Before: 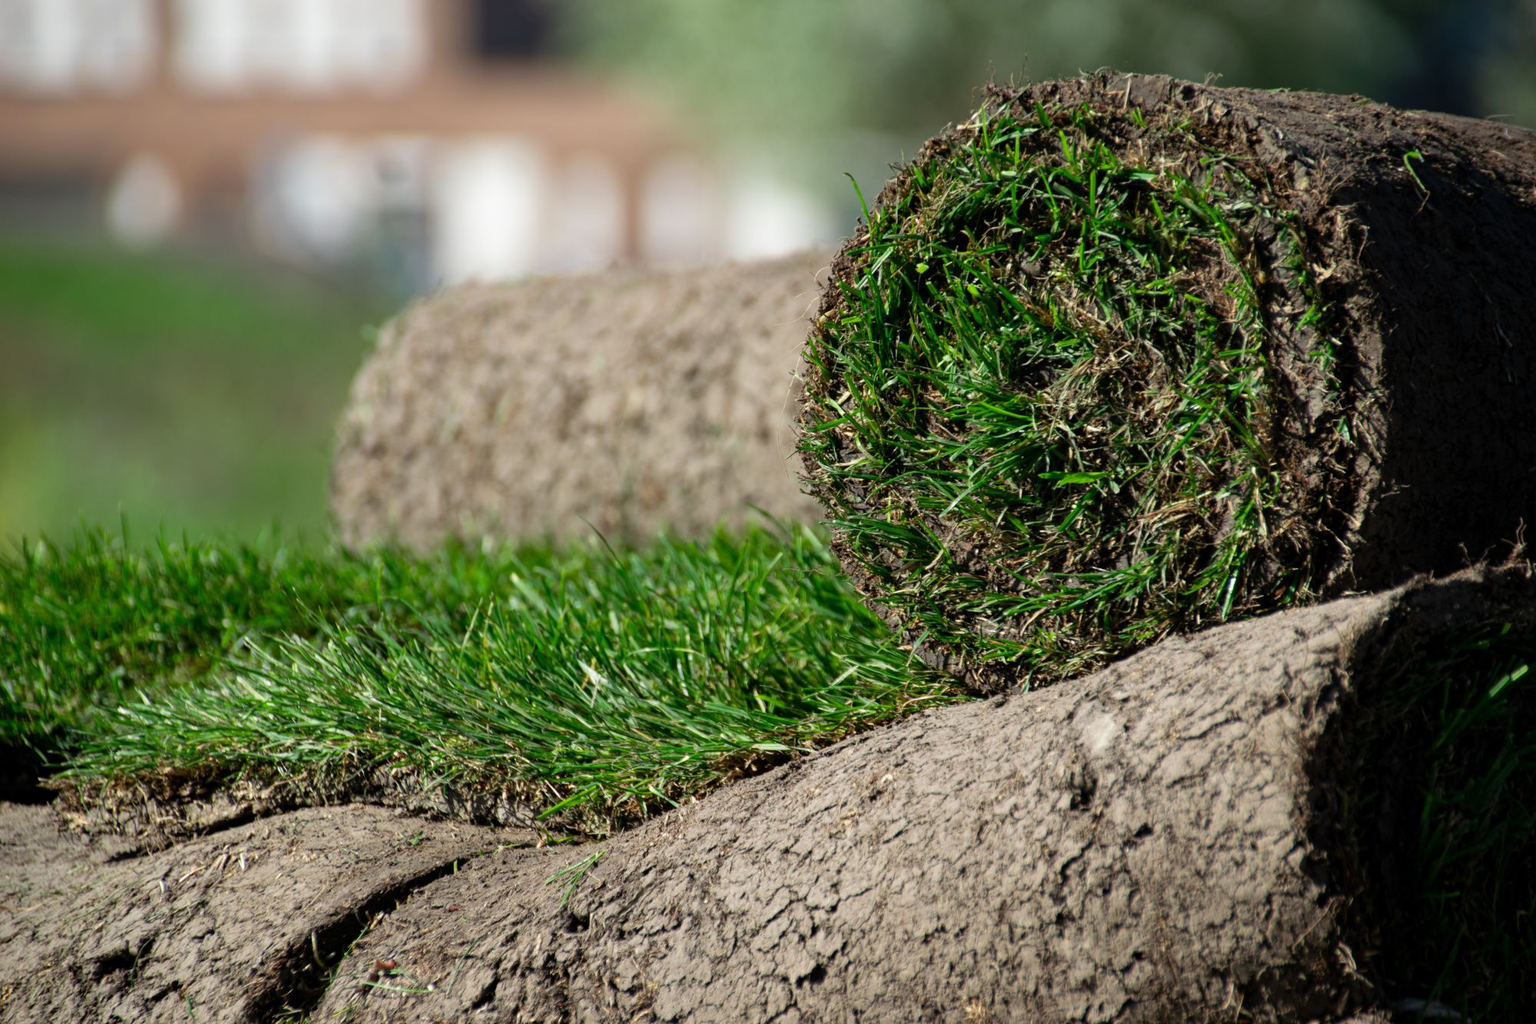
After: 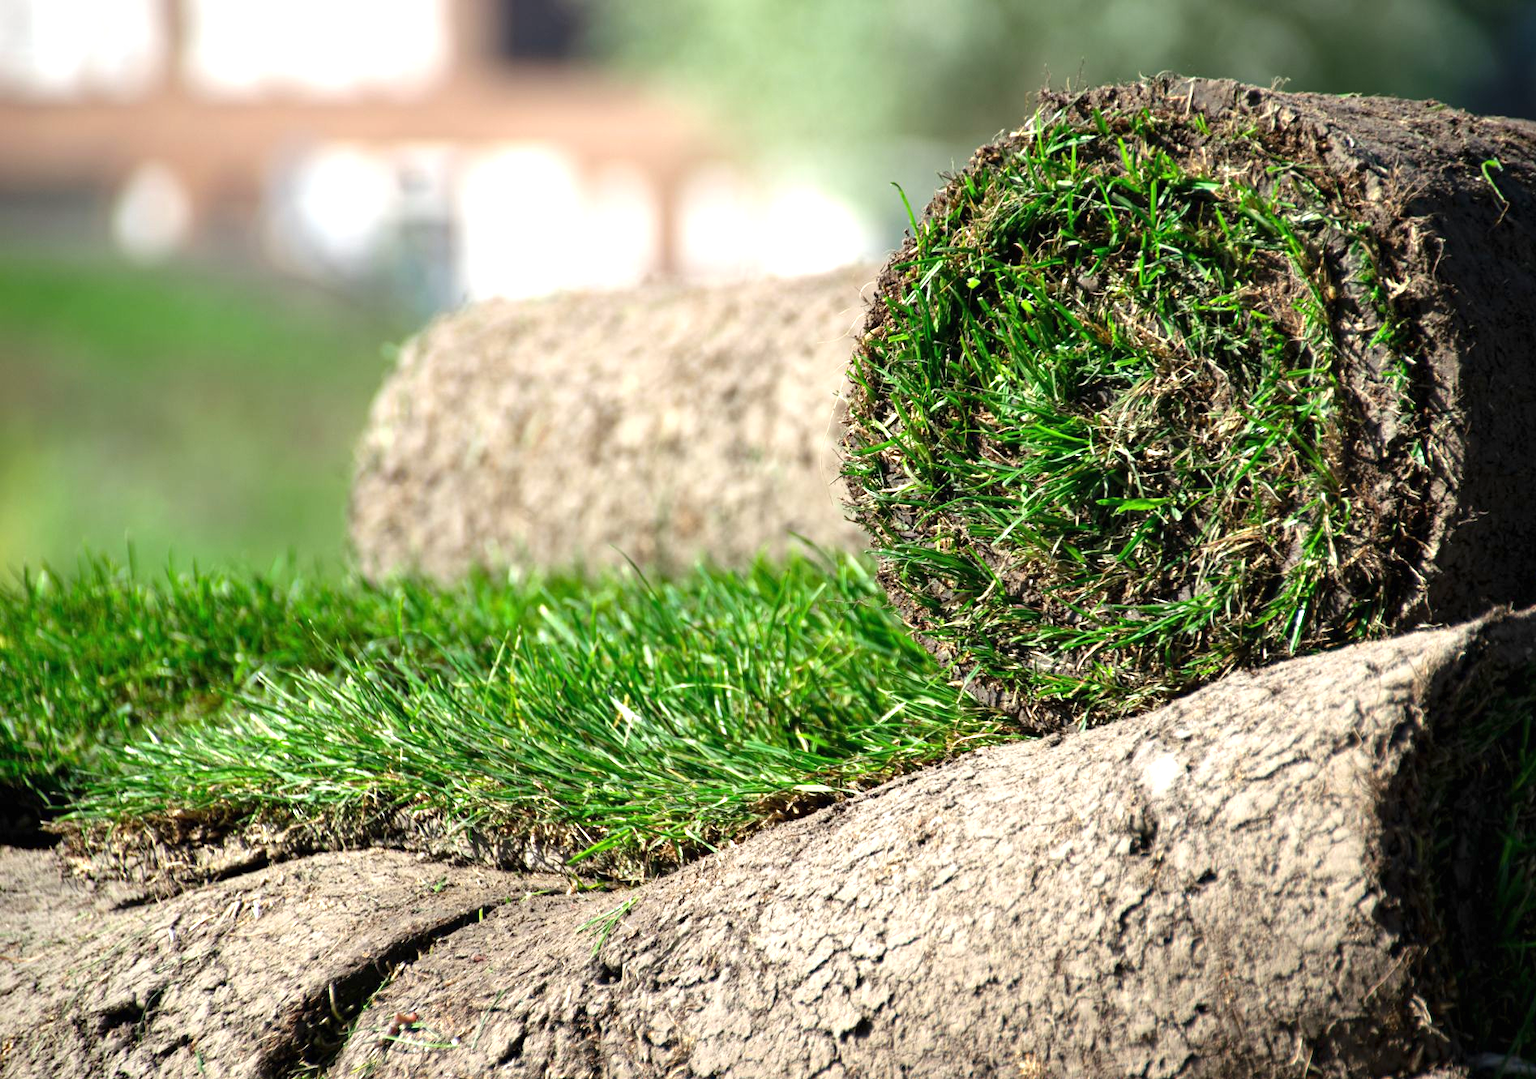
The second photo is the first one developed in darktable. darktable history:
crop and rotate: left 0%, right 5.237%
exposure: black level correction 0, exposure 1.001 EV, compensate highlight preservation false
